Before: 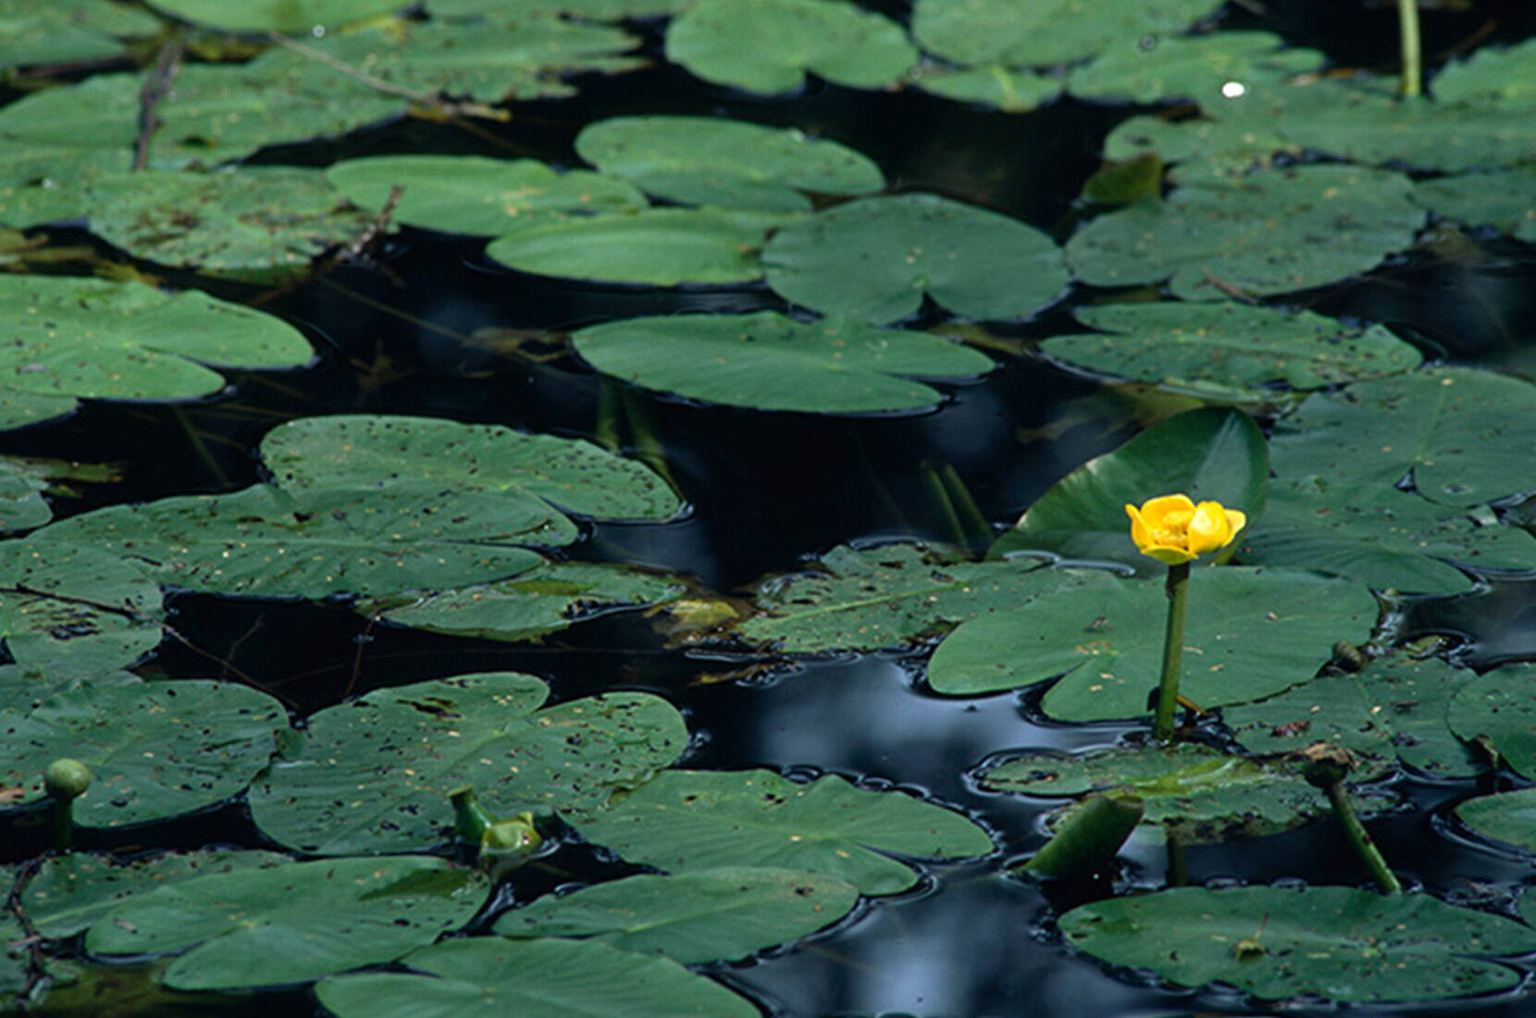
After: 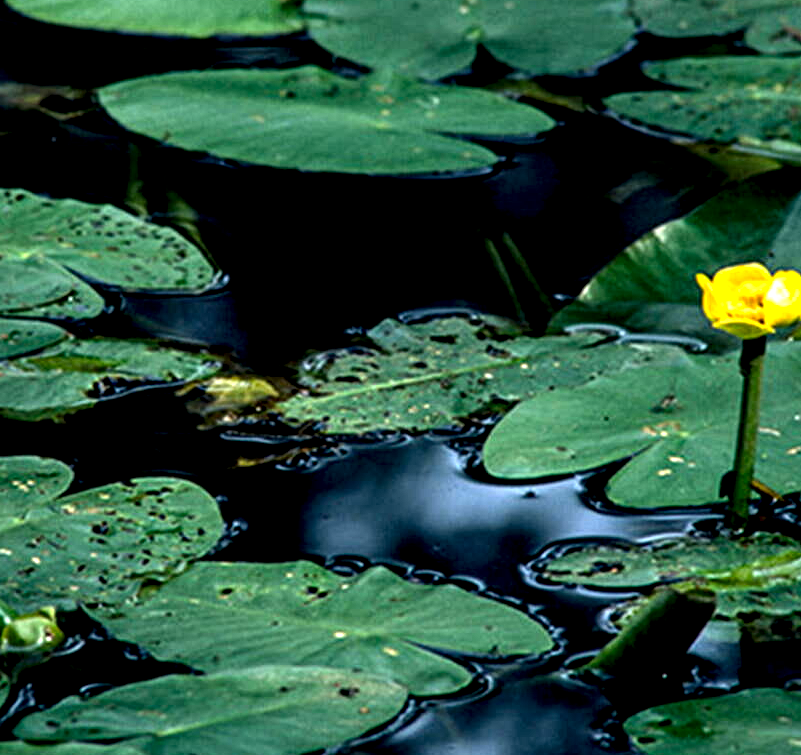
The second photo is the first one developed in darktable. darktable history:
crop: left 31.379%, top 24.658%, right 20.326%, bottom 6.628%
color correction: saturation 1.34
local contrast: shadows 185%, detail 225%
